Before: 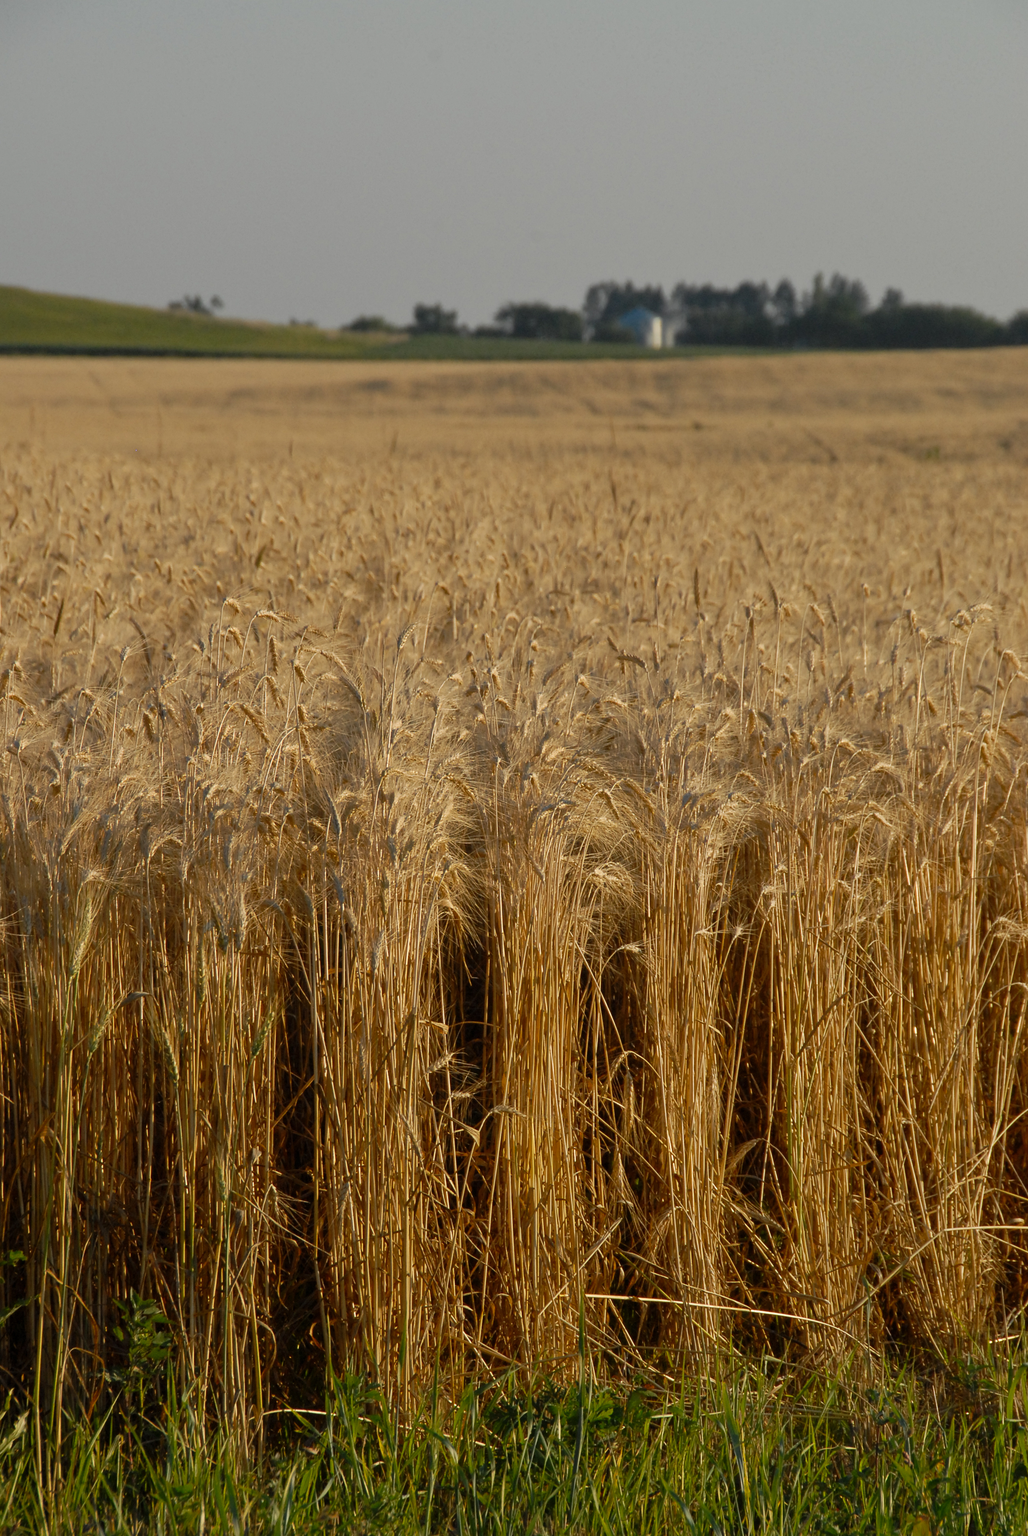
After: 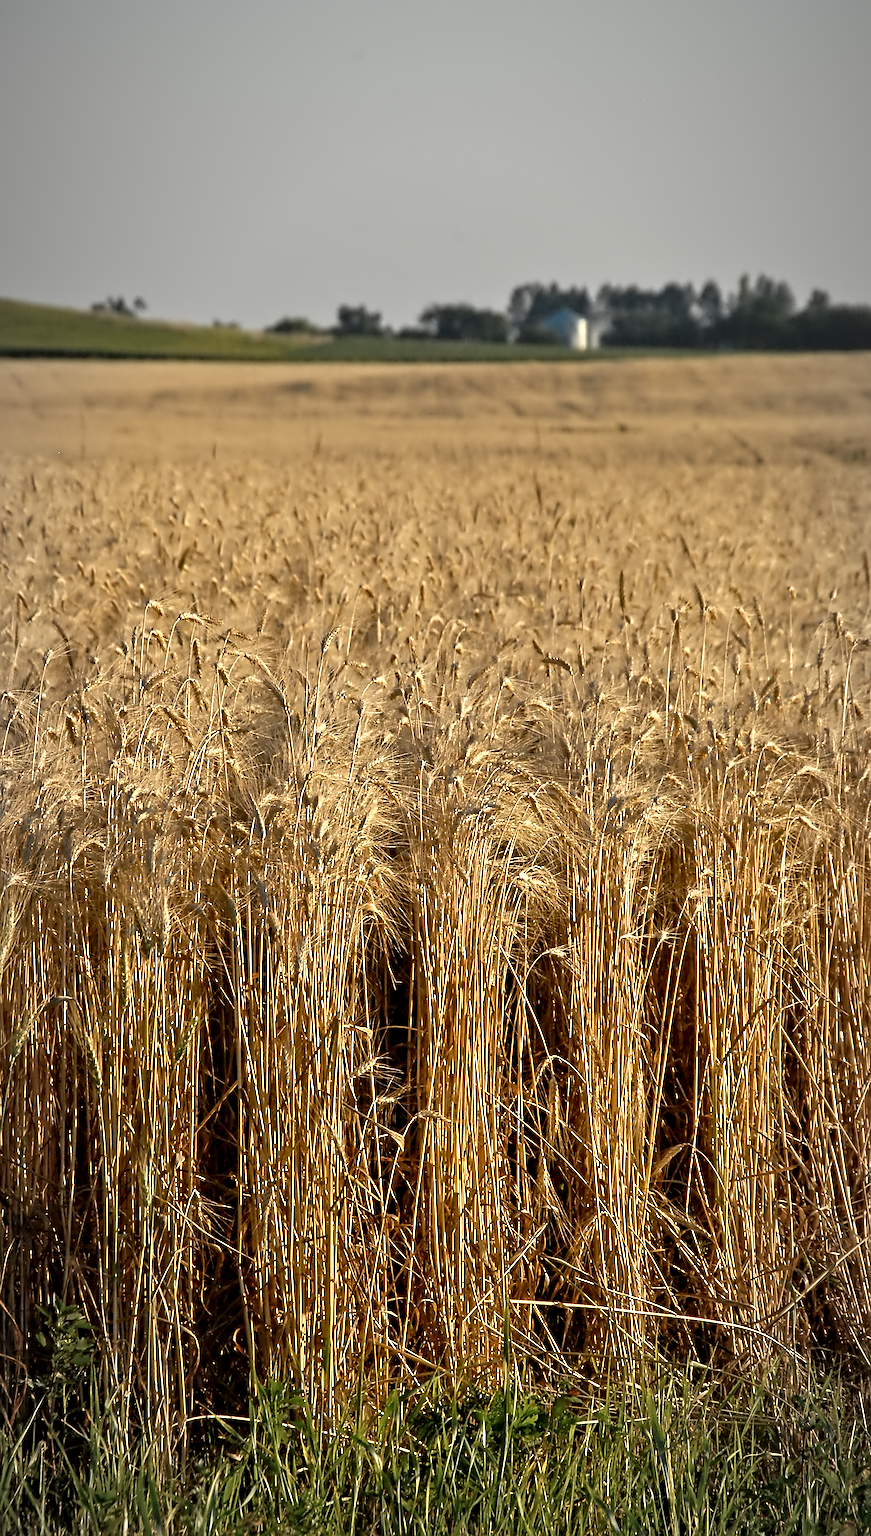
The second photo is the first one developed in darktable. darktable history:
vignetting: fall-off radius 70%, automatic ratio true
contrast equalizer: octaves 7, y [[0.5, 0.542, 0.583, 0.625, 0.667, 0.708], [0.5 ×6], [0.5 ×6], [0, 0.033, 0.067, 0.1, 0.133, 0.167], [0, 0.05, 0.1, 0.15, 0.2, 0.25]]
sharpen: on, module defaults
crop: left 7.598%, right 7.873%
exposure: black level correction 0.001, exposure 0.5 EV, compensate exposure bias true, compensate highlight preservation false
